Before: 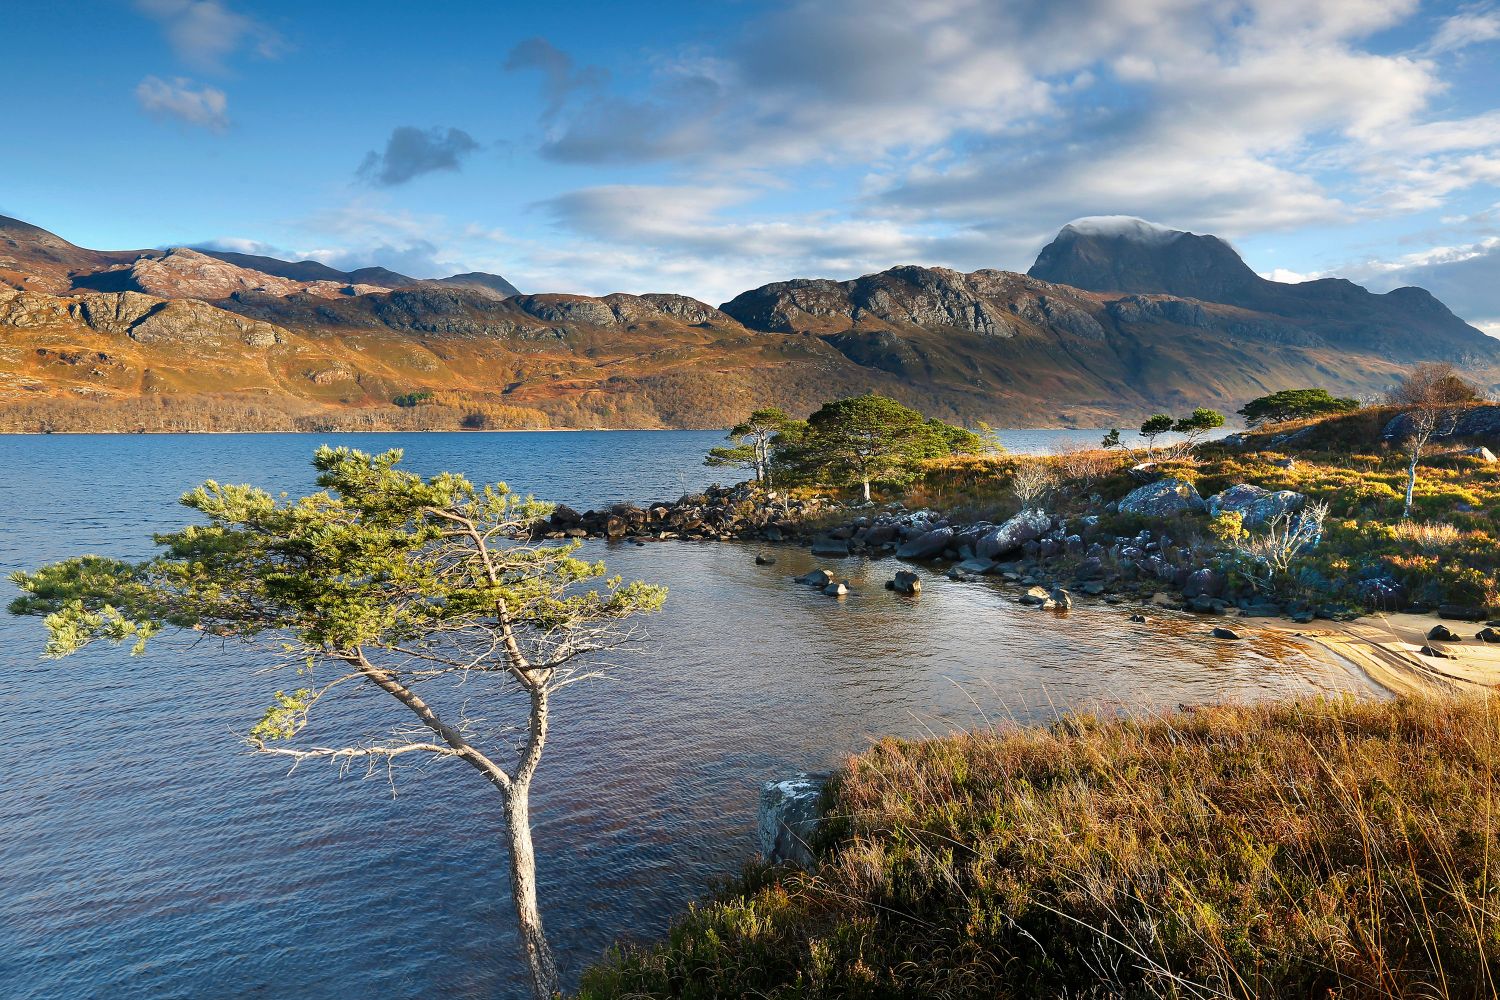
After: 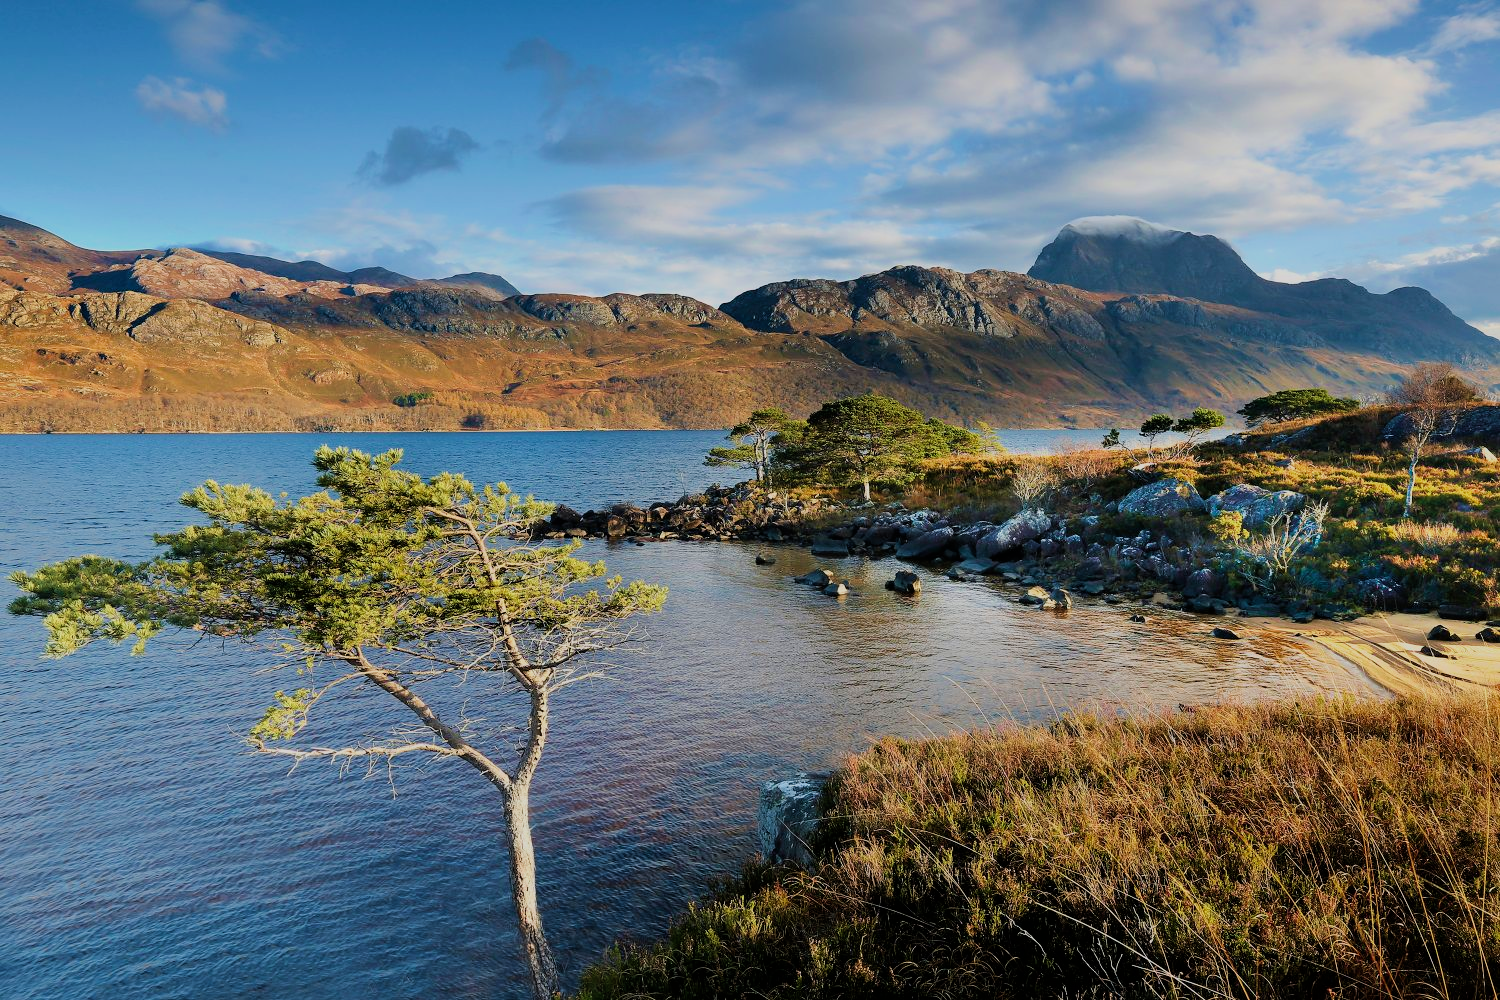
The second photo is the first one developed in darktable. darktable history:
velvia: strength 36.33%
filmic rgb: black relative exposure -7.65 EV, white relative exposure 4.56 EV, hardness 3.61
